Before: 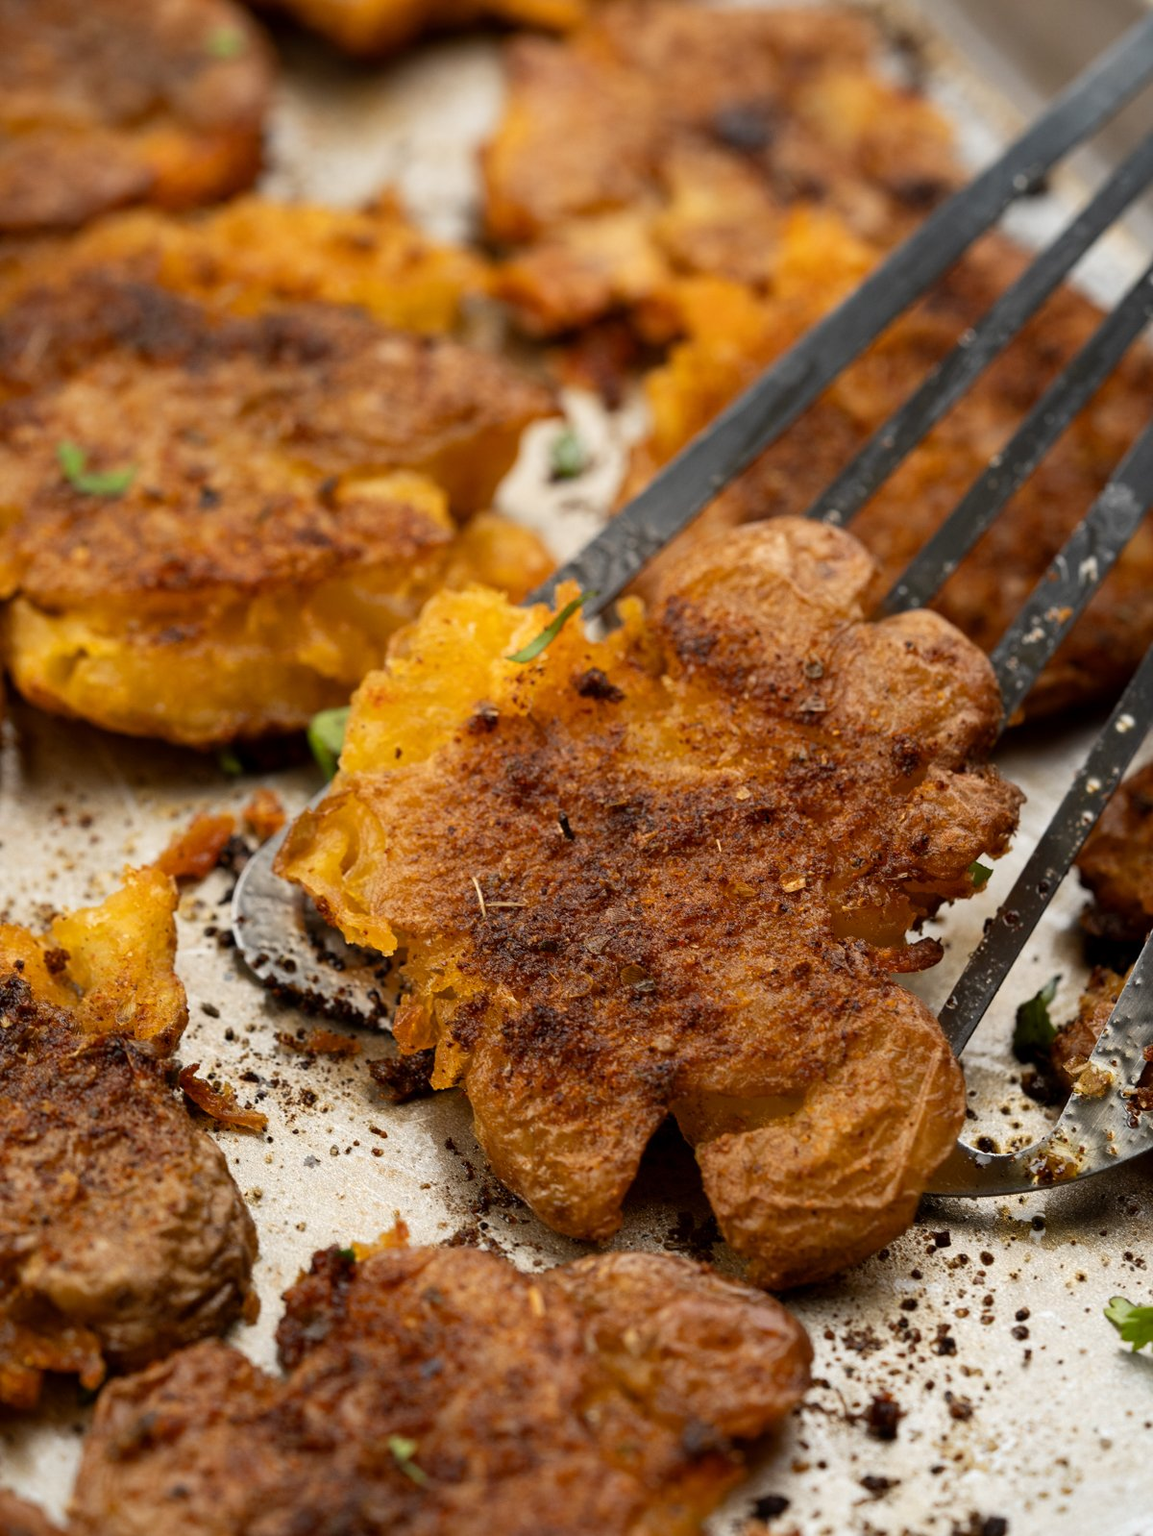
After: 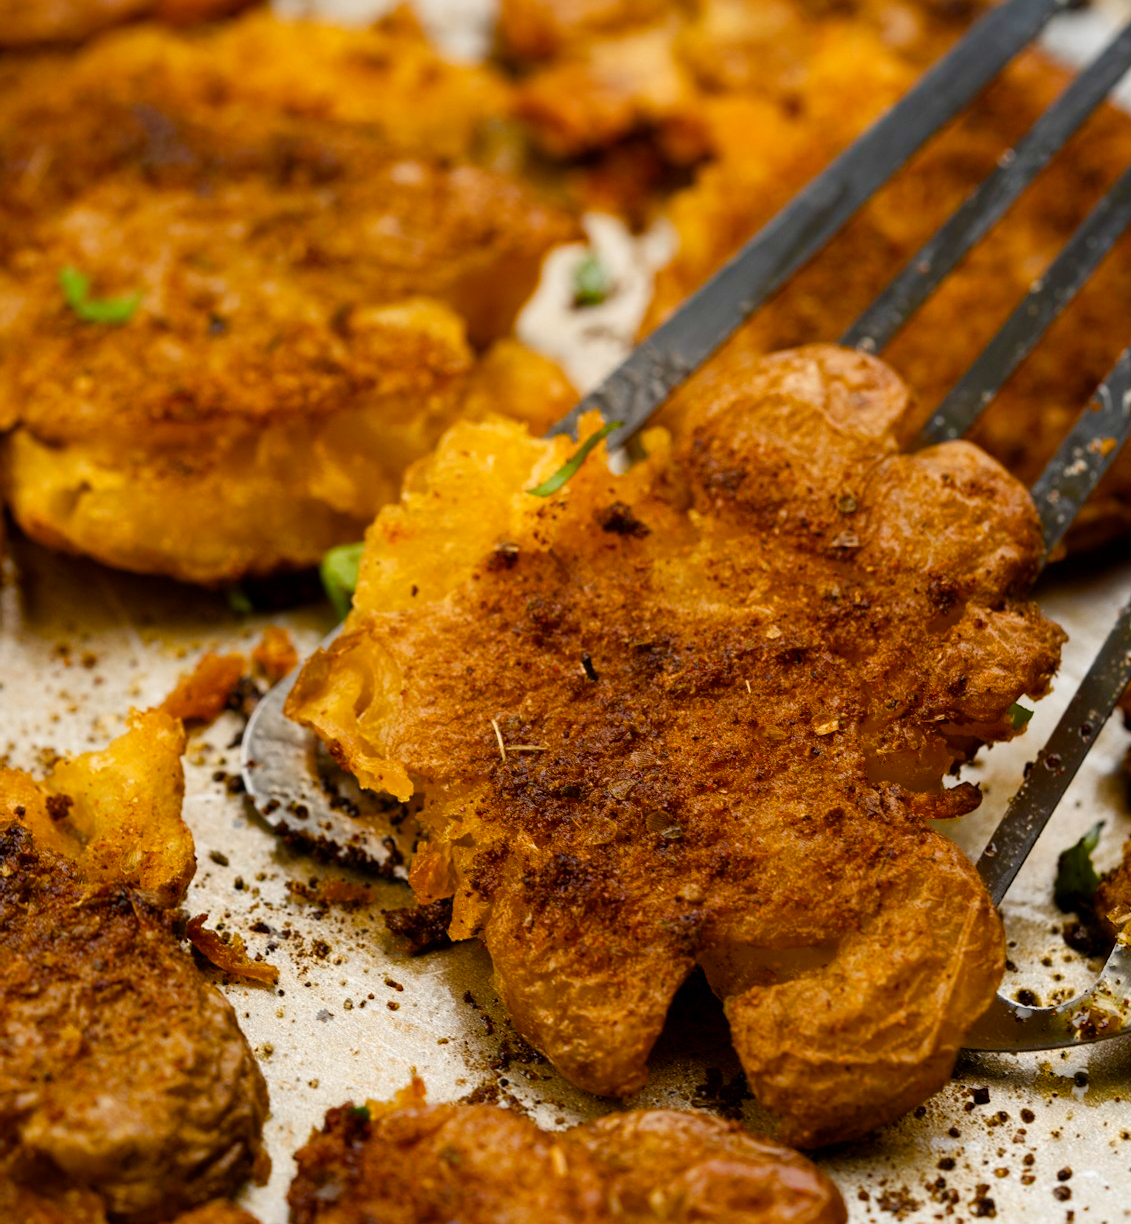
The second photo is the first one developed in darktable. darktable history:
crop and rotate: angle 0.044°, top 12.043%, right 5.595%, bottom 11.232%
color balance rgb: perceptual saturation grading › global saturation 0.705%, perceptual saturation grading › highlights -17.605%, perceptual saturation grading › mid-tones 32.585%, perceptual saturation grading › shadows 50.298%, global vibrance 41.66%
